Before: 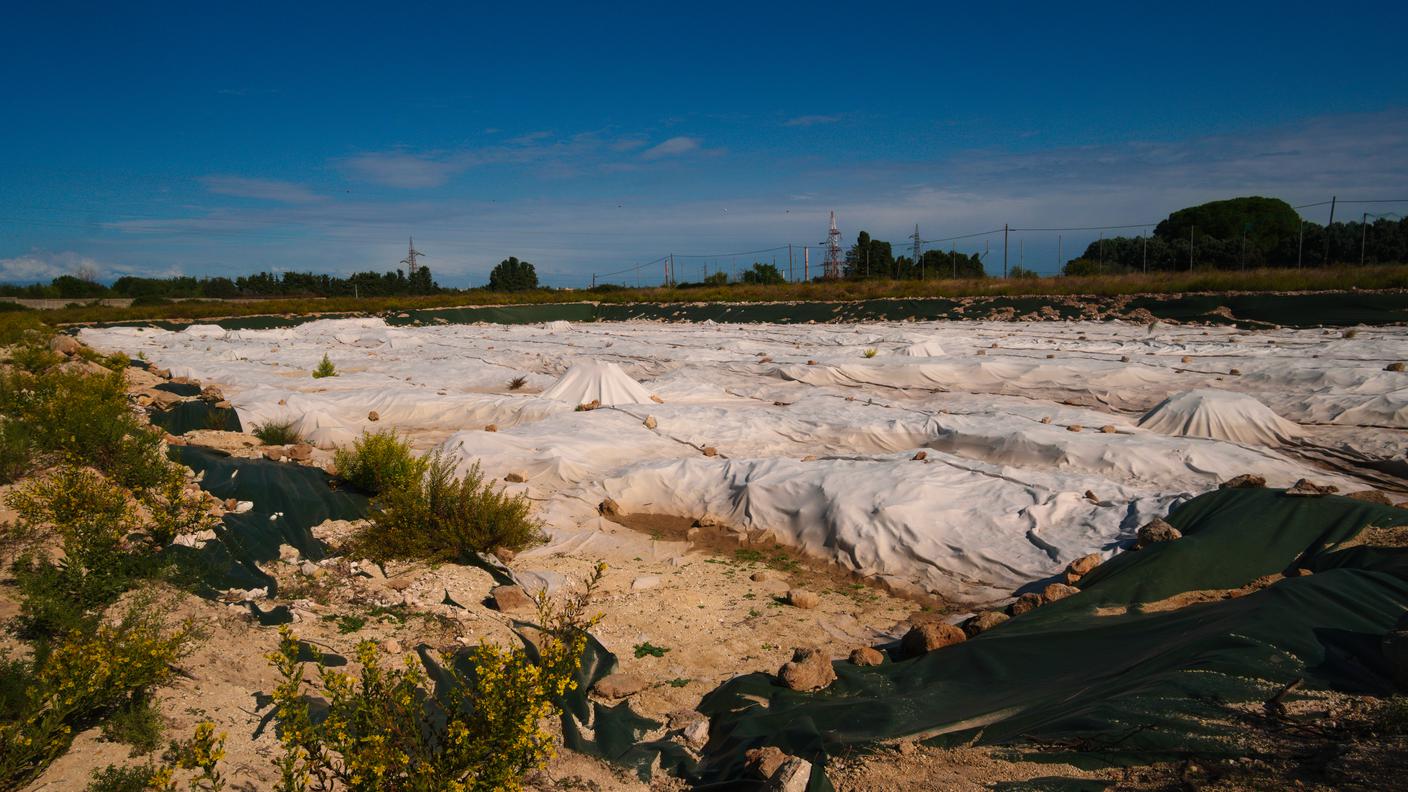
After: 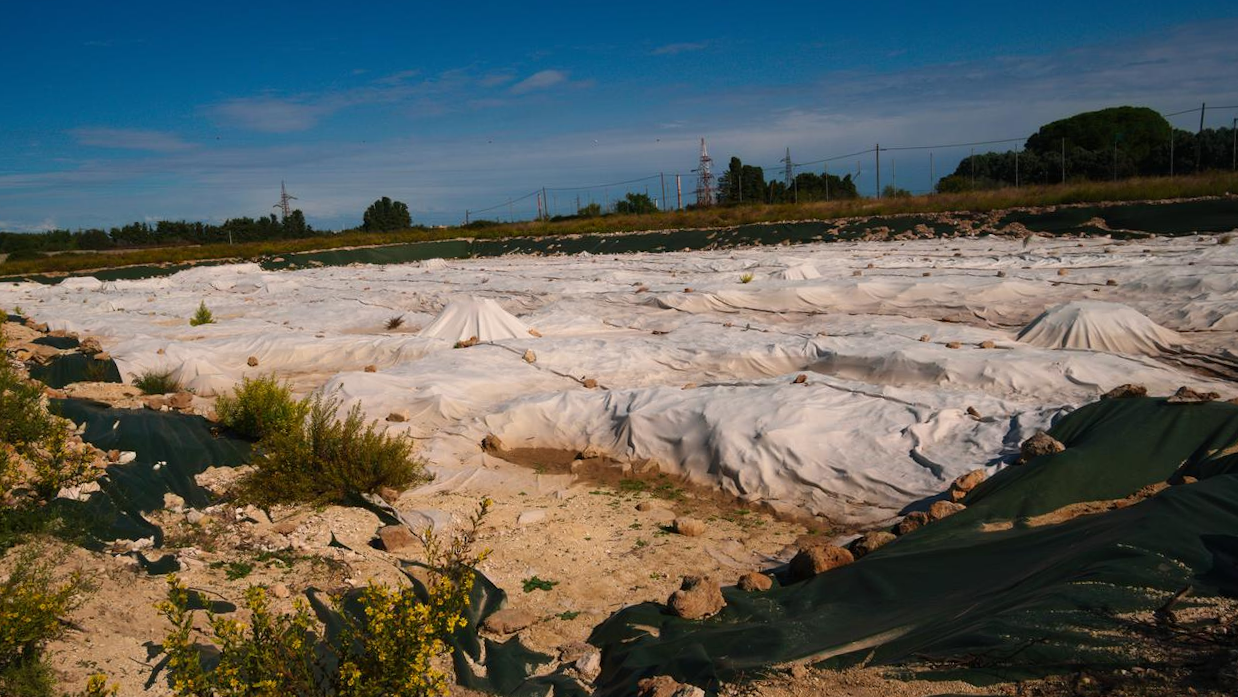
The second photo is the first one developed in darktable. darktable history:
crop and rotate: angle 2.33°, left 5.746%, top 5.709%
